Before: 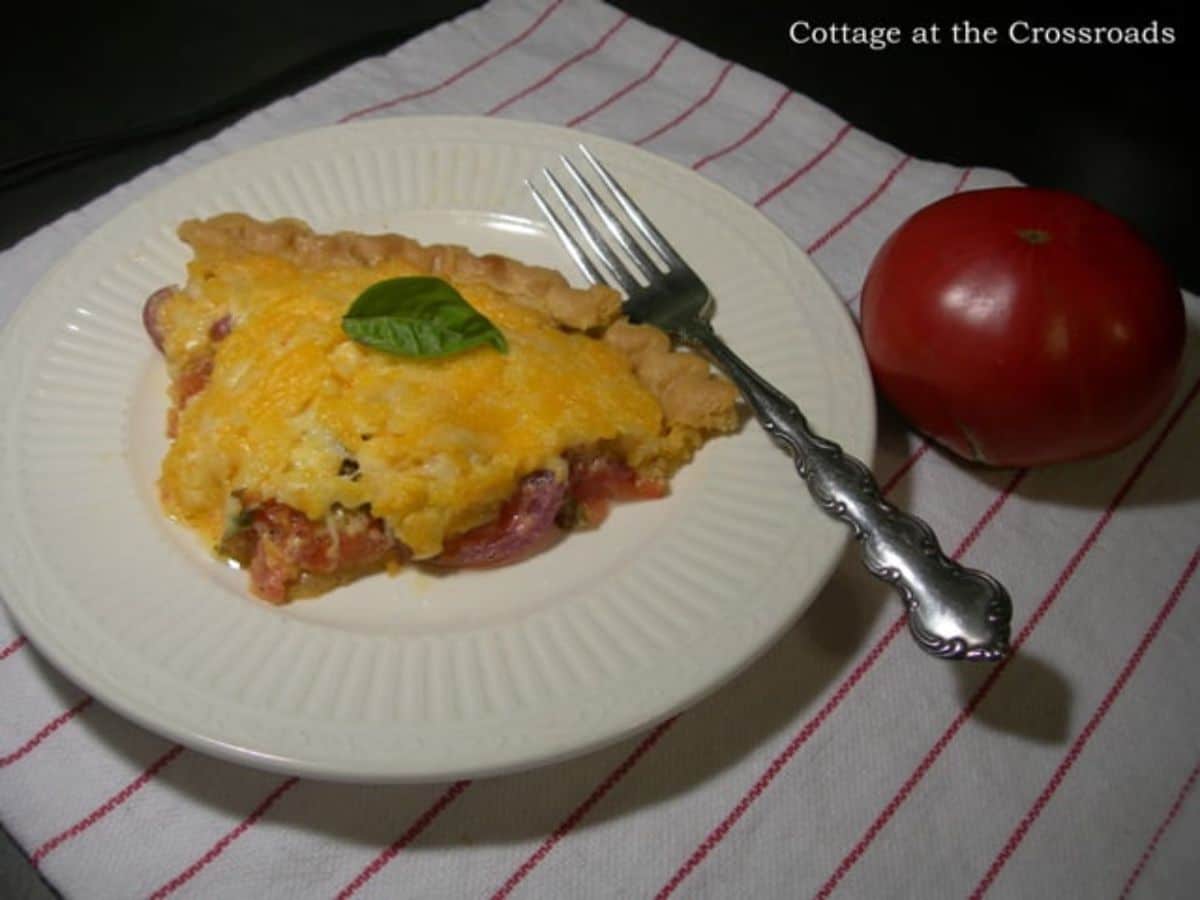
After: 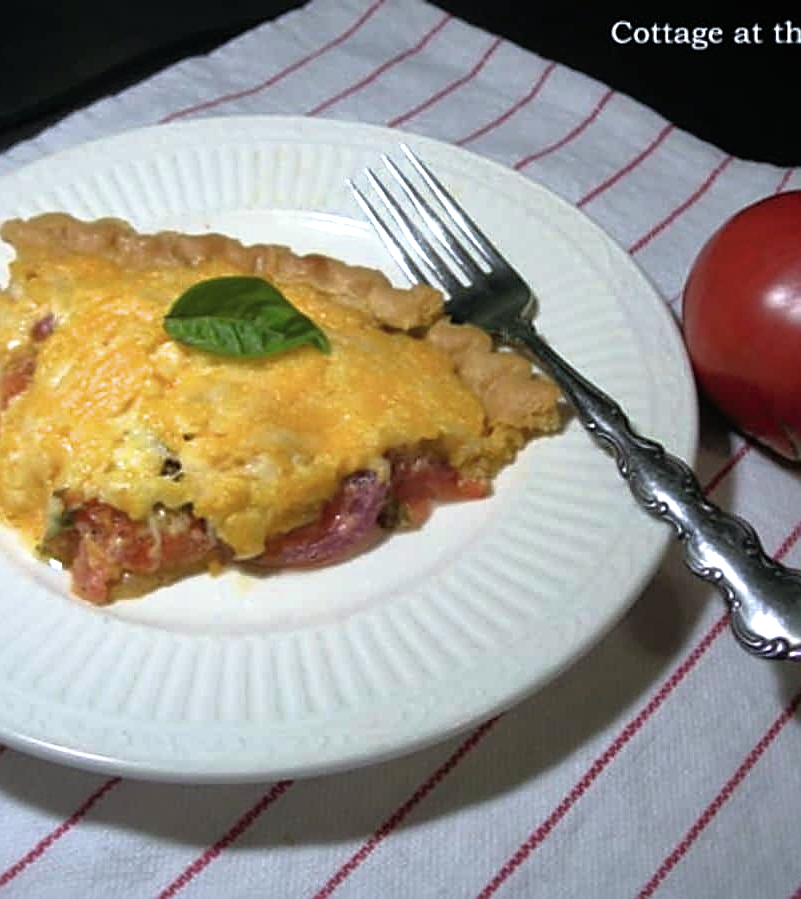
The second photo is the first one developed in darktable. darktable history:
exposure: black level correction -0.002, exposure 0.547 EV, compensate highlight preservation false
crop and rotate: left 14.876%, right 18.304%
filmic rgb: black relative exposure -8.02 EV, white relative exposure 2.2 EV, hardness 6.93
sharpen: on, module defaults
shadows and highlights: on, module defaults
color calibration: x 0.37, y 0.382, temperature 4310.49 K
